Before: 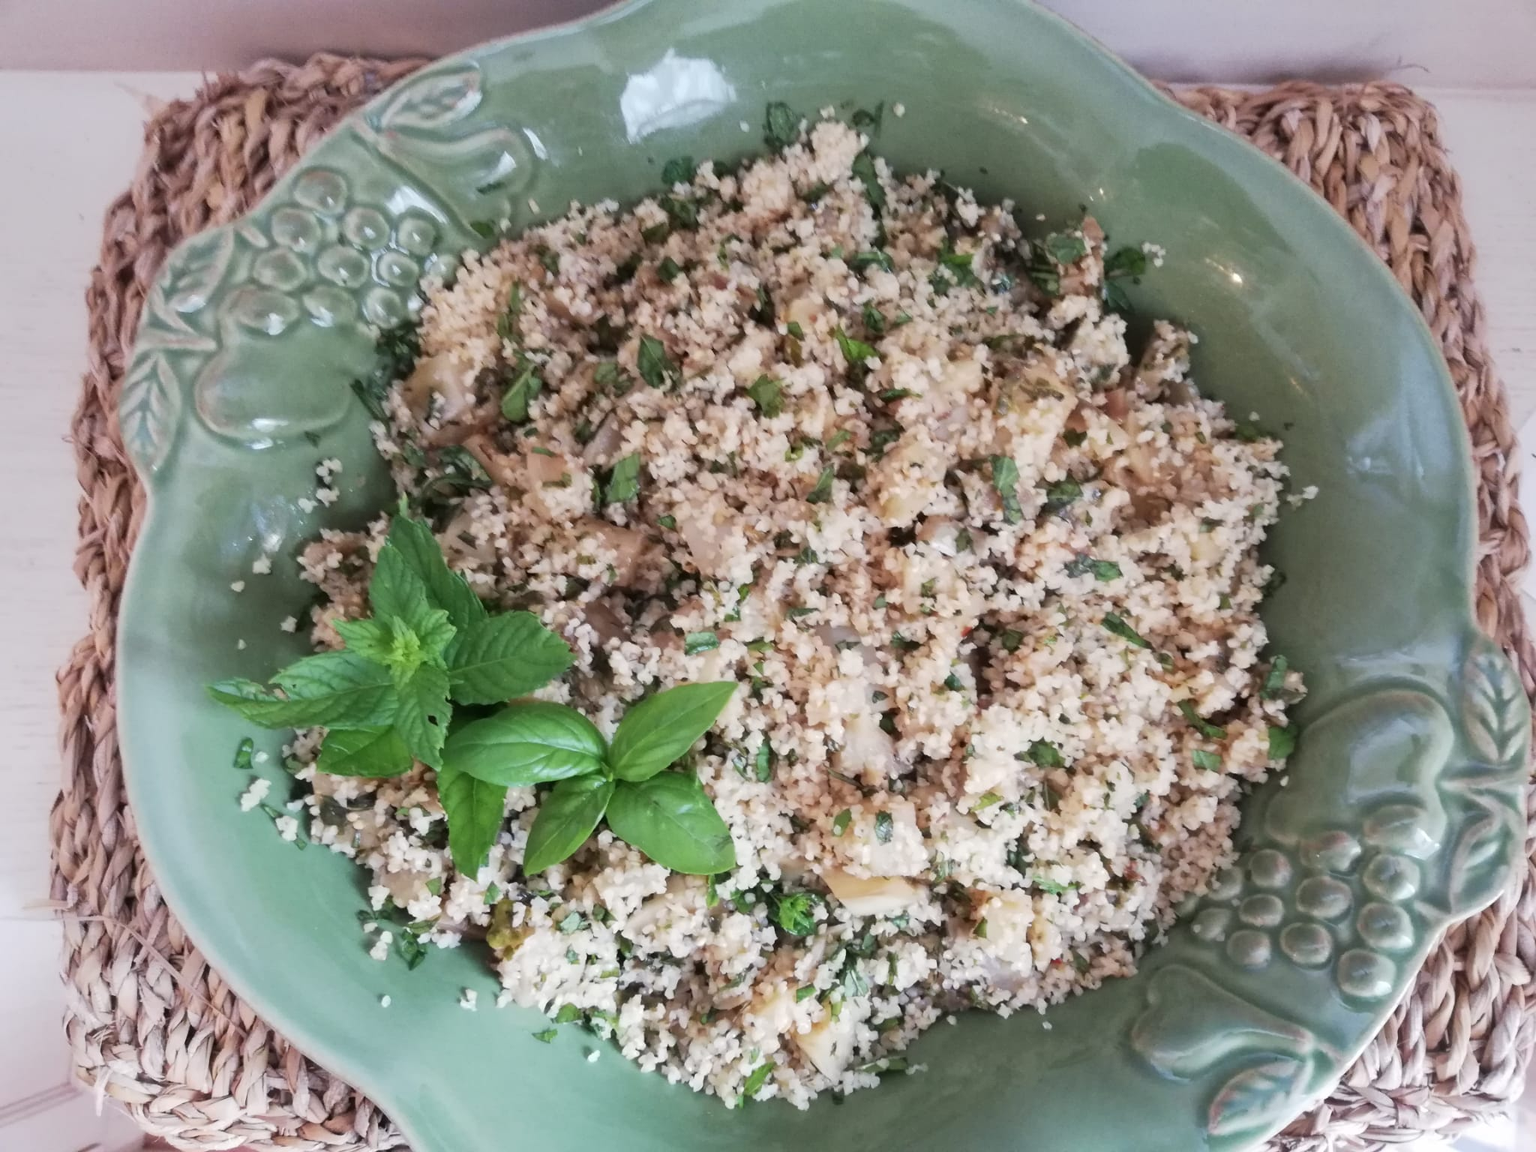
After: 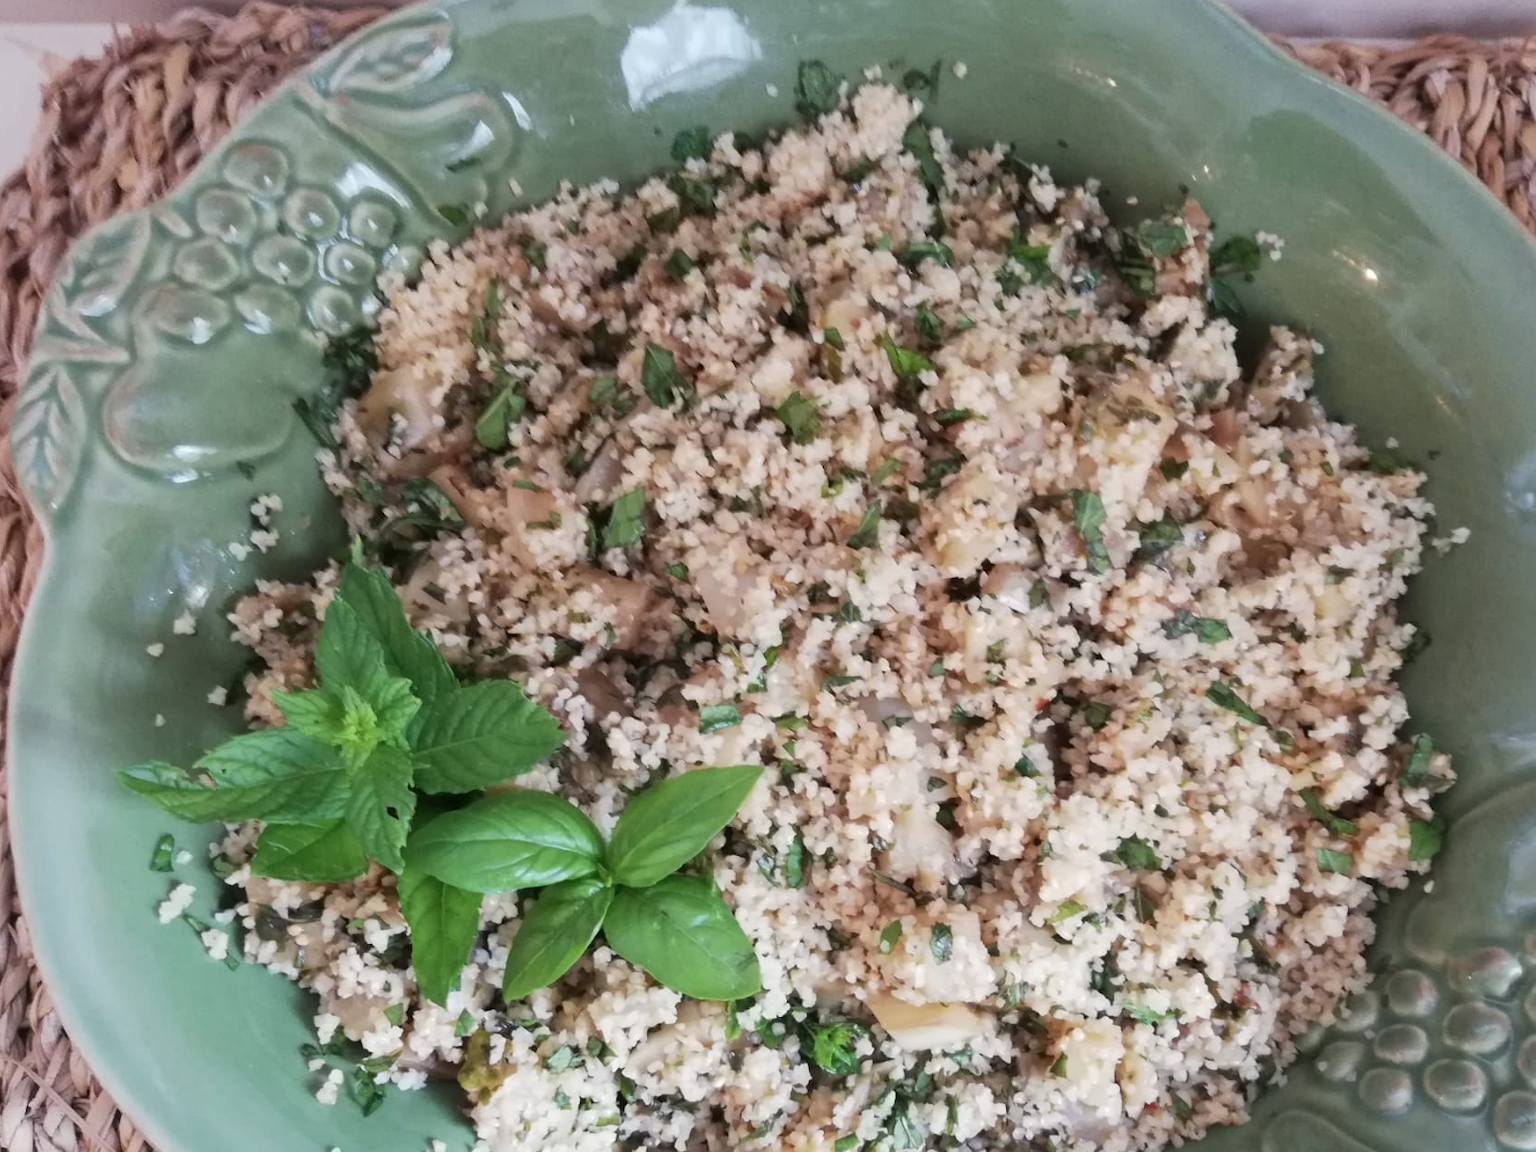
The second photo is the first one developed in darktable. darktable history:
crop and rotate: left 7.196%, top 4.574%, right 10.605%, bottom 13.178%
base curve: curves: ch0 [(0, 0) (0.472, 0.455) (1, 1)], preserve colors none
